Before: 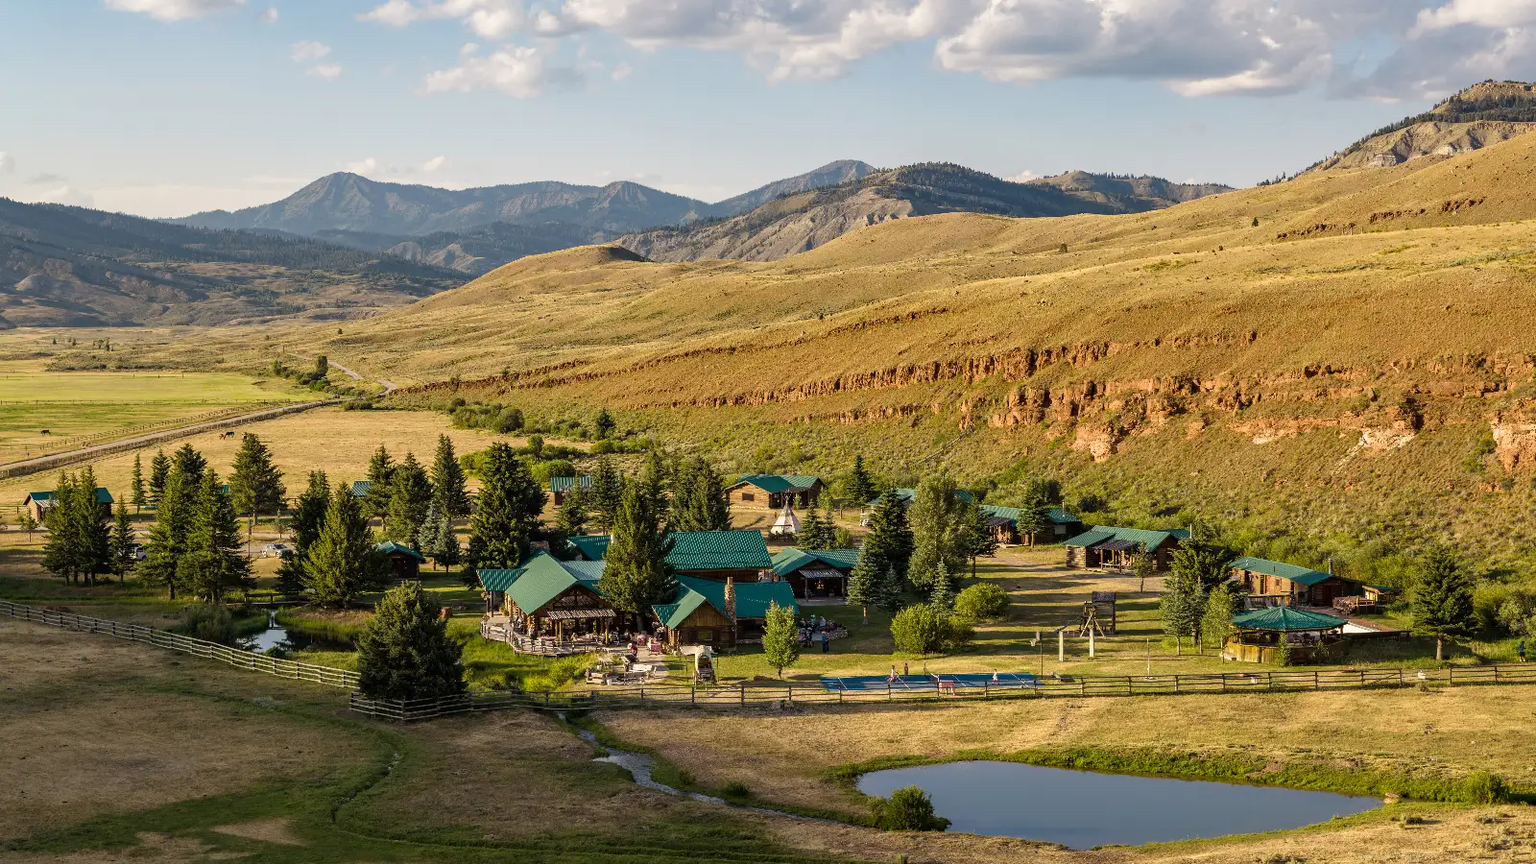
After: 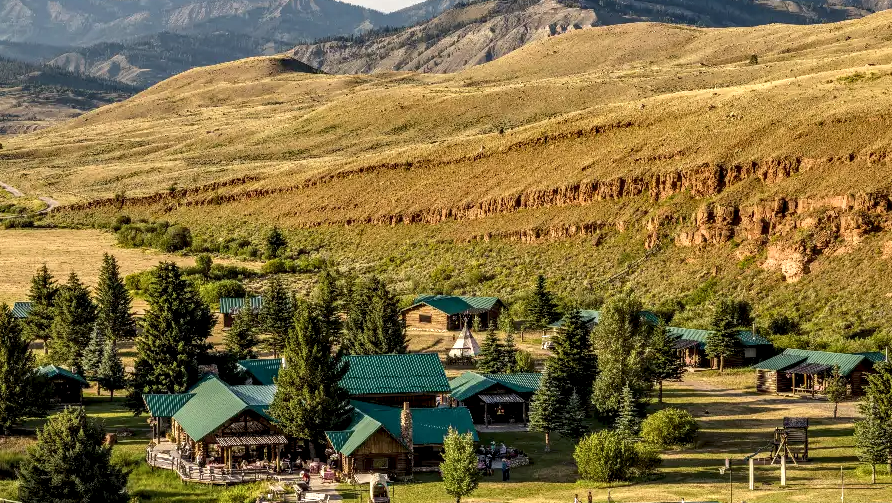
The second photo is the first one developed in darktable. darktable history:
local contrast: detail 150%
crop and rotate: left 22.141%, top 22.146%, right 22.101%, bottom 21.904%
